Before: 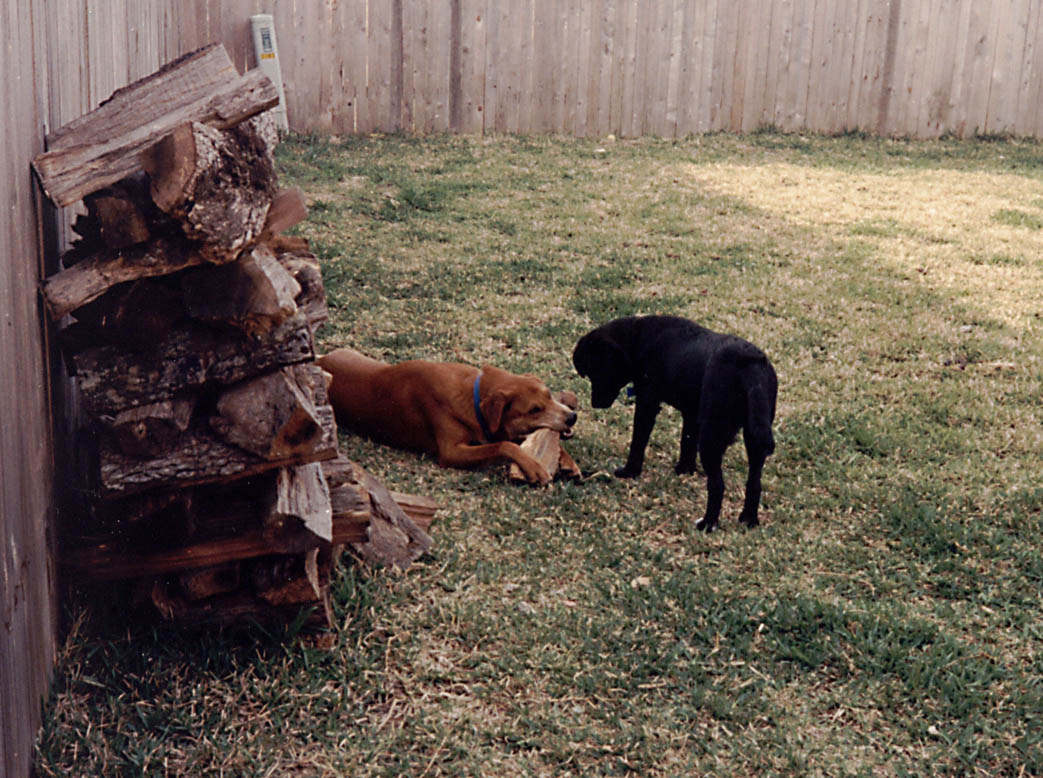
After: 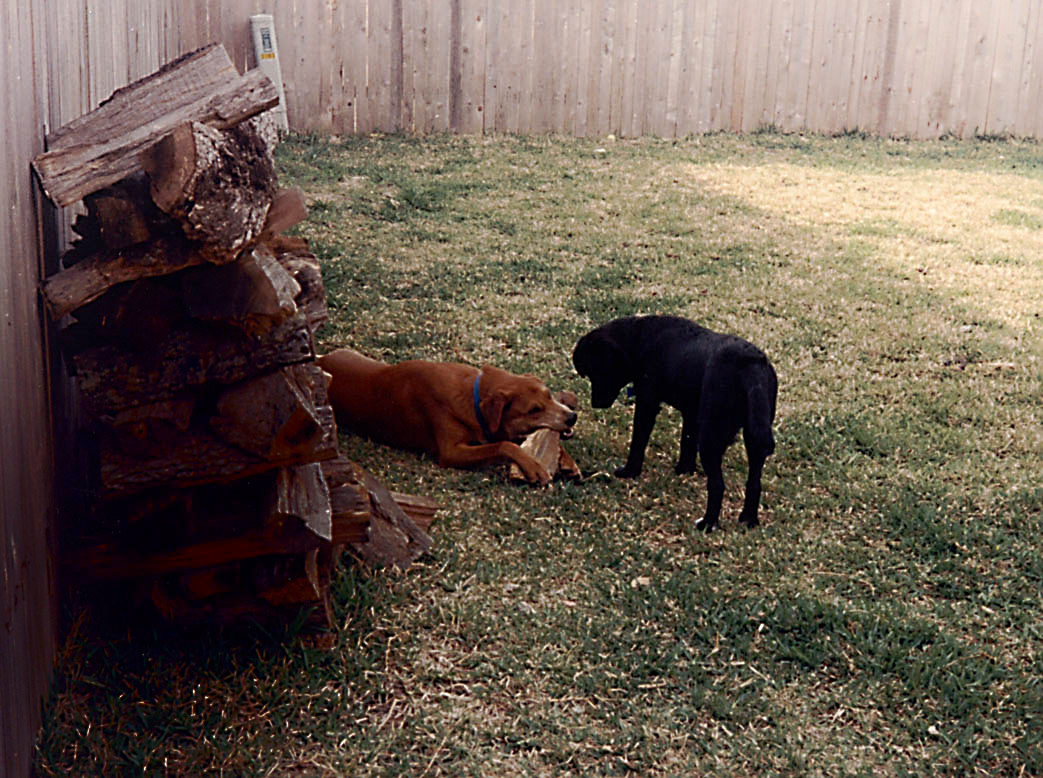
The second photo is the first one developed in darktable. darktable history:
sharpen: amount 0.491
shadows and highlights: shadows -89.97, highlights 89.14, highlights color adjustment 46.46%, soften with gaussian
